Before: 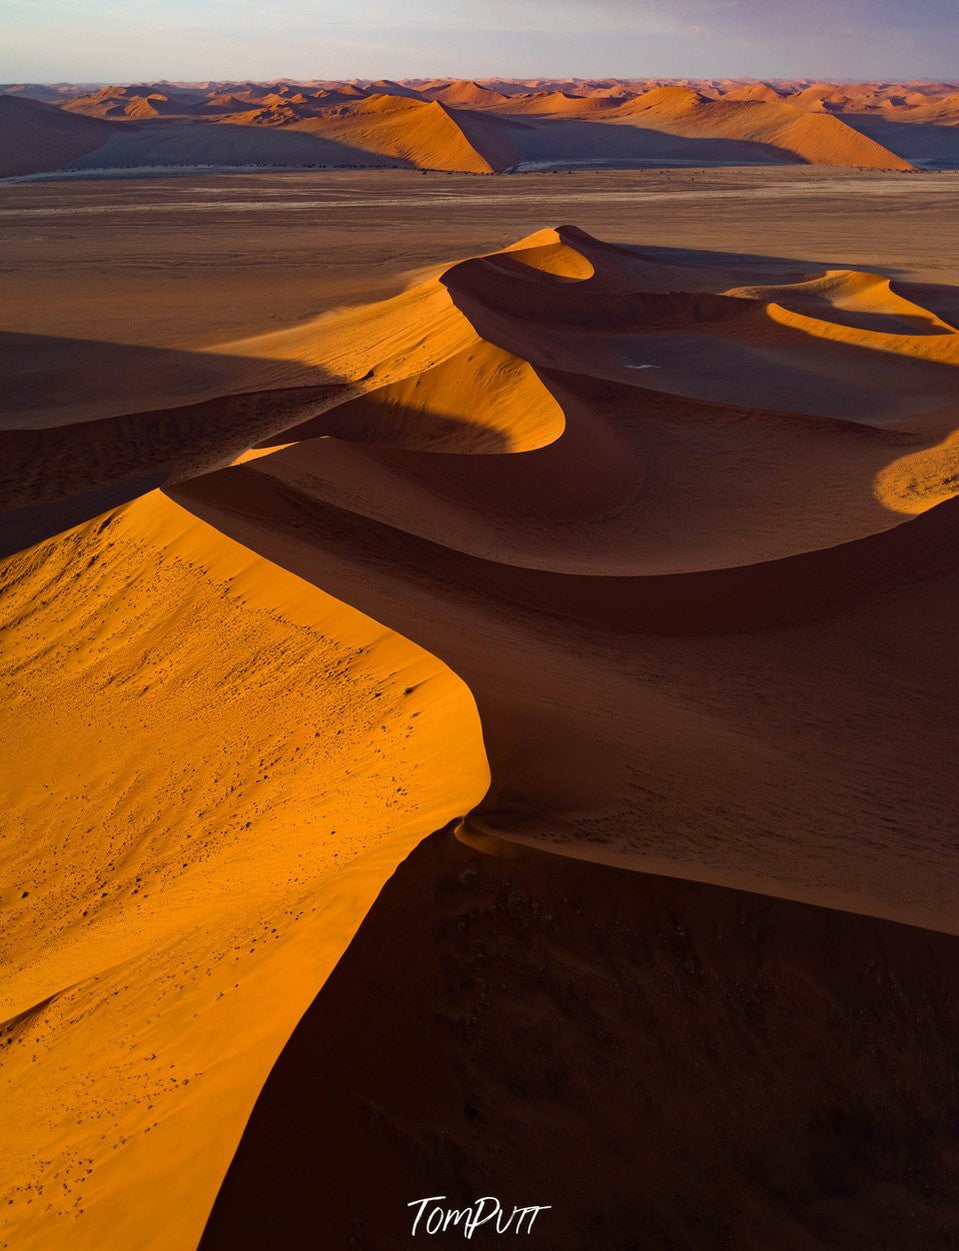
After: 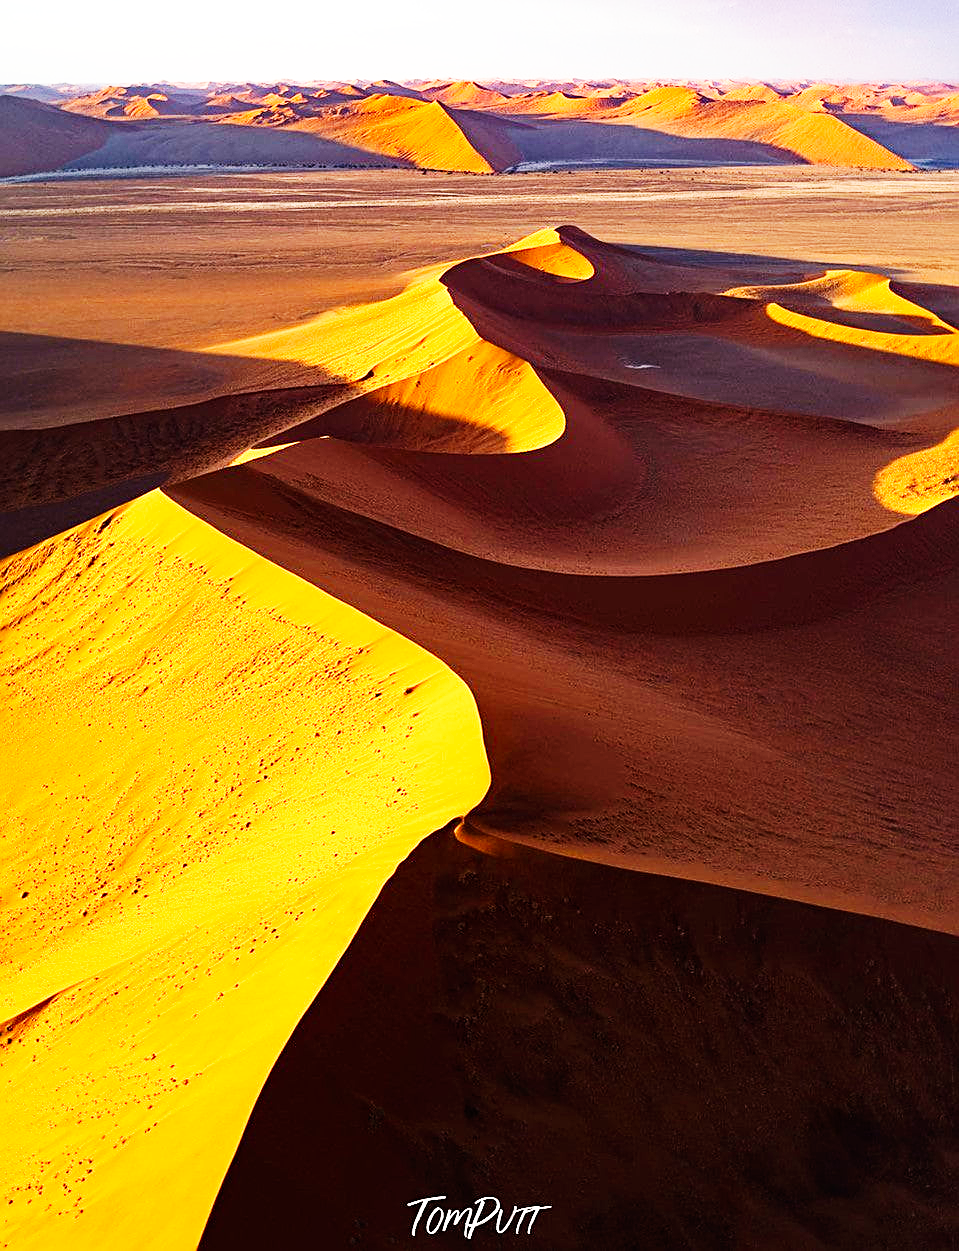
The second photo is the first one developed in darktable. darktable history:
sharpen: on, module defaults
base curve: curves: ch0 [(0, 0) (0.007, 0.004) (0.027, 0.03) (0.046, 0.07) (0.207, 0.54) (0.442, 0.872) (0.673, 0.972) (1, 1)], preserve colors none
exposure: exposure 0.608 EV, compensate highlight preservation false
